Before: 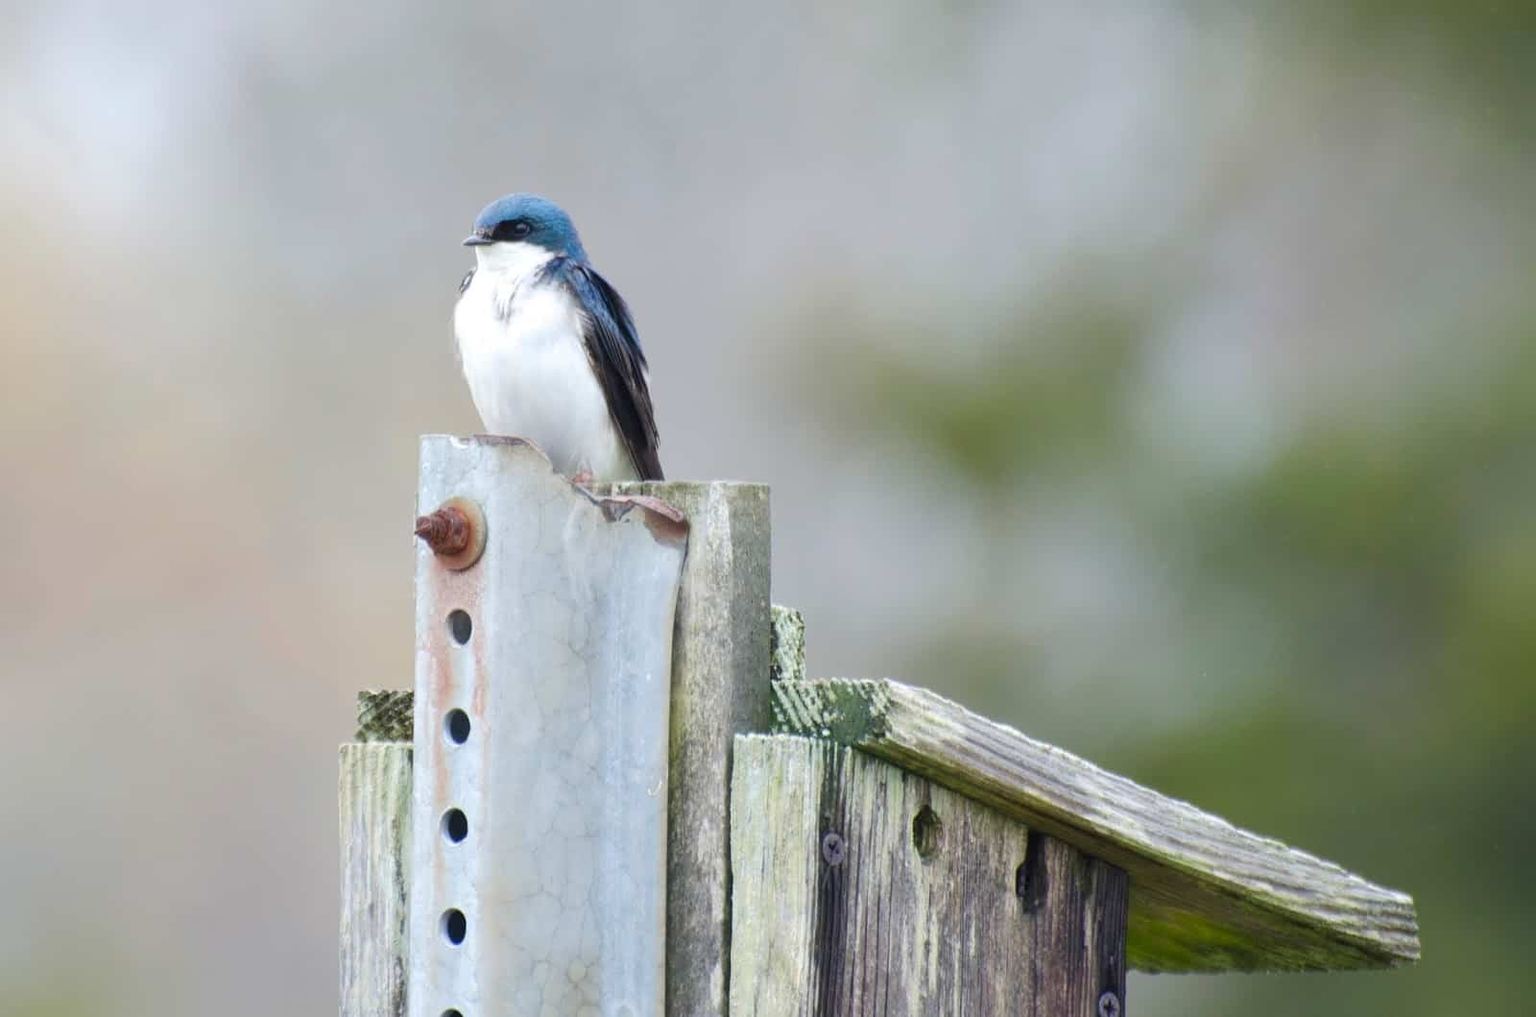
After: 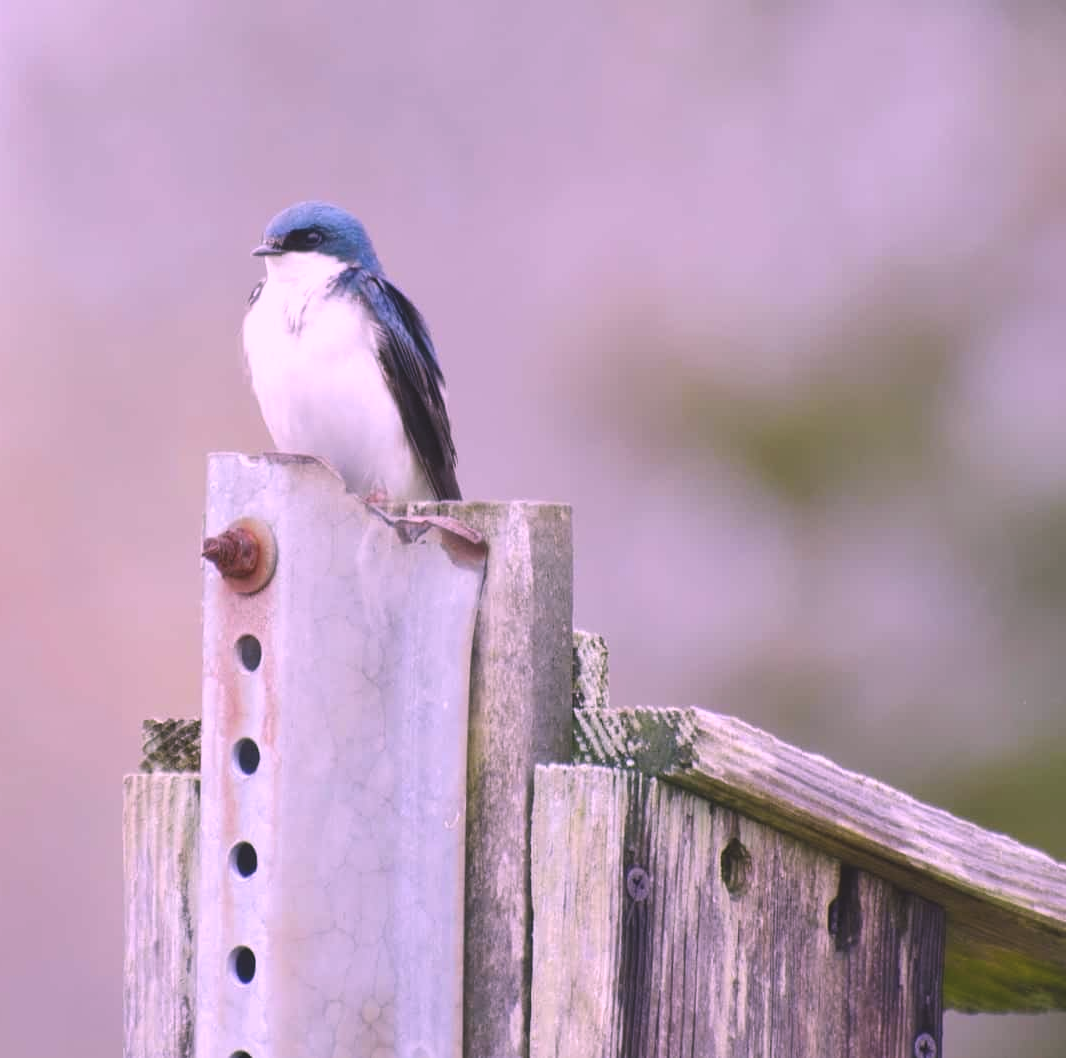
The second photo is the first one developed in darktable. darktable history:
crop and rotate: left 14.436%, right 18.898%
color correction: highlights a* 14.52, highlights b* 4.84
white balance: red 1.042, blue 1.17
exposure: black level correction -0.015, exposure -0.125 EV, compensate highlight preservation false
